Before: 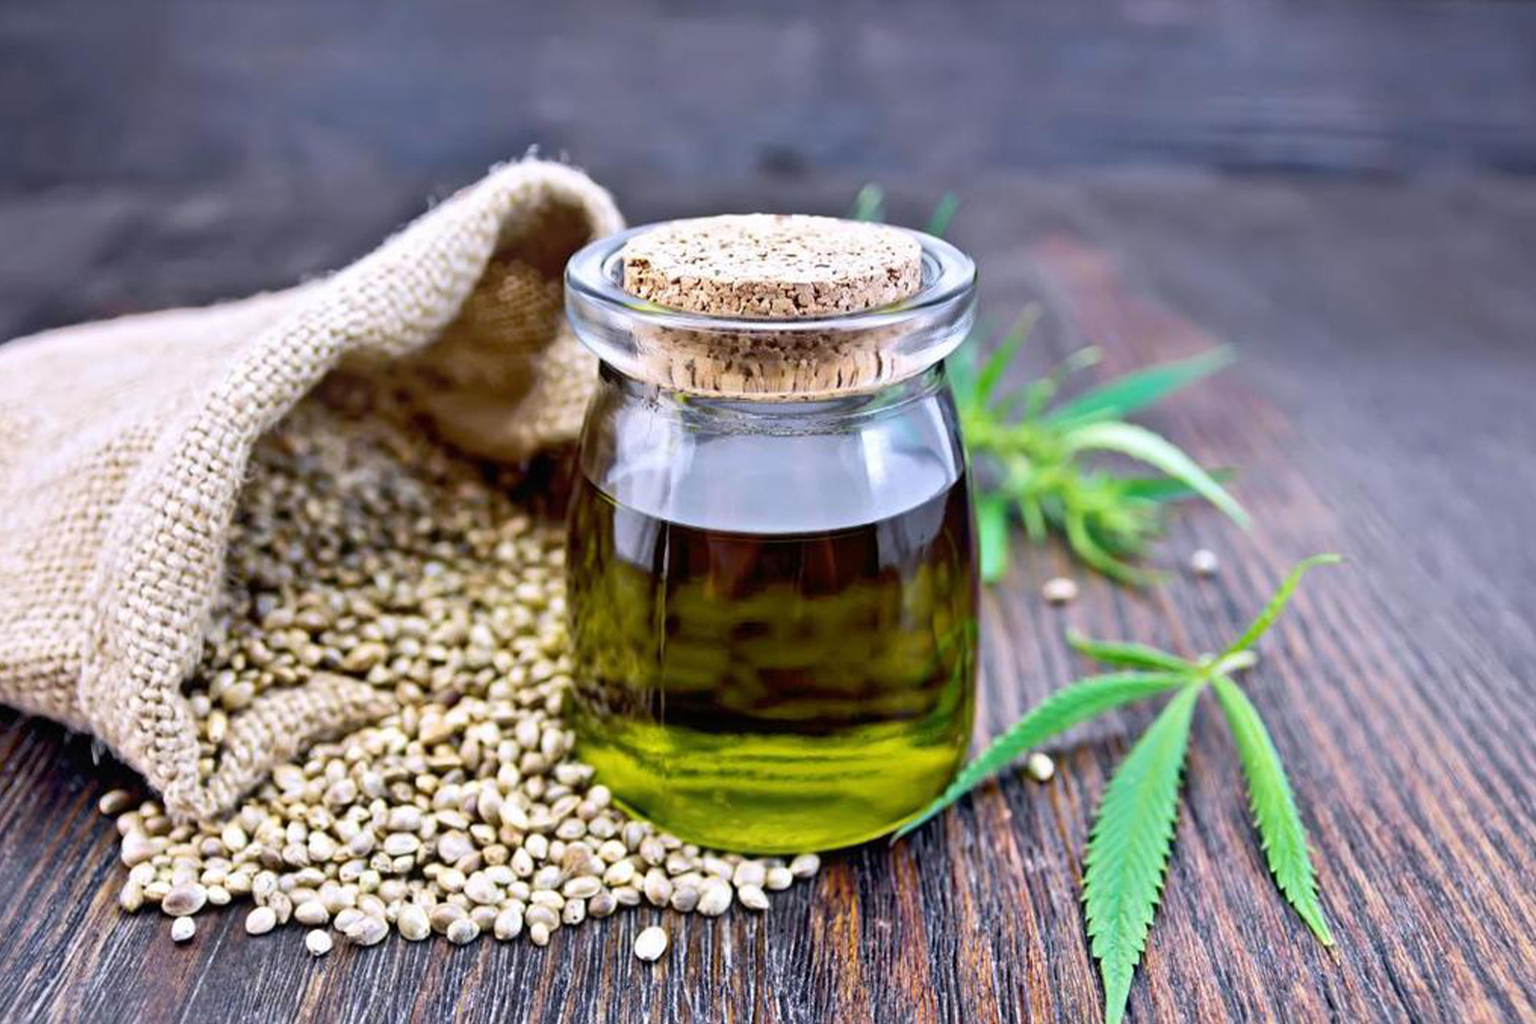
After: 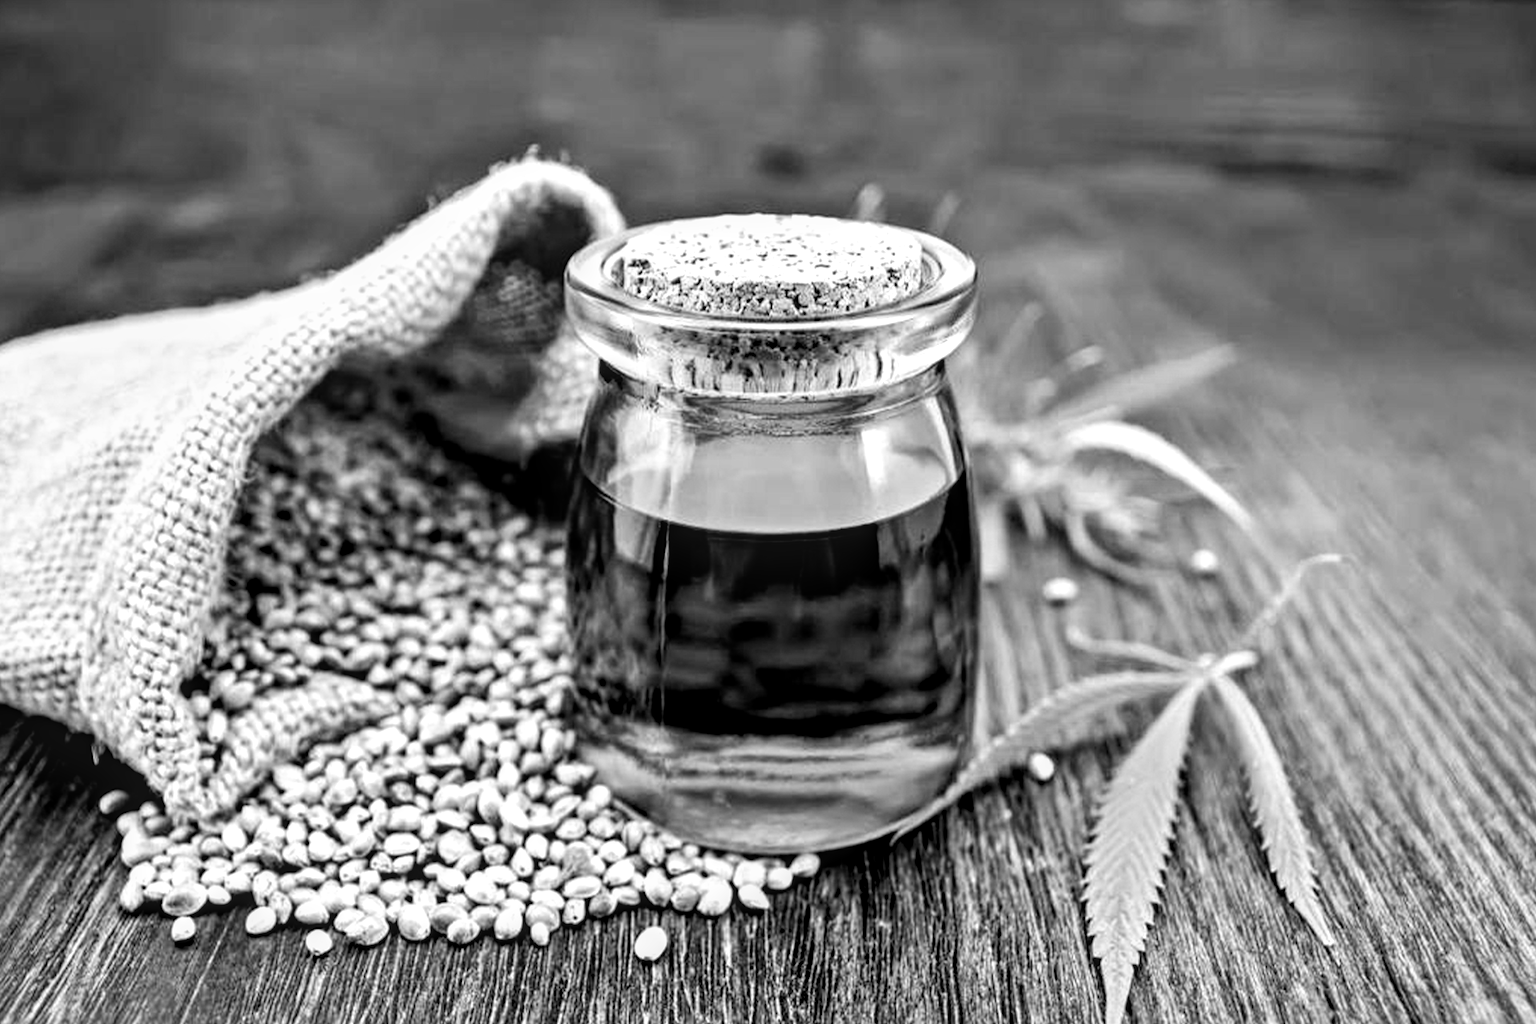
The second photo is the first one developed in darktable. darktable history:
local contrast: detail 130%
filmic rgb: black relative exposure -8.2 EV, white relative exposure 2.2 EV, threshold 3 EV, hardness 7.11, latitude 75%, contrast 1.325, highlights saturation mix -2%, shadows ↔ highlights balance 30%, preserve chrominance no, color science v5 (2021), contrast in shadows safe, contrast in highlights safe, enable highlight reconstruction true
color correction: highlights a* 0.816, highlights b* 2.78, saturation 1.1
monochrome: a -6.99, b 35.61, size 1.4
